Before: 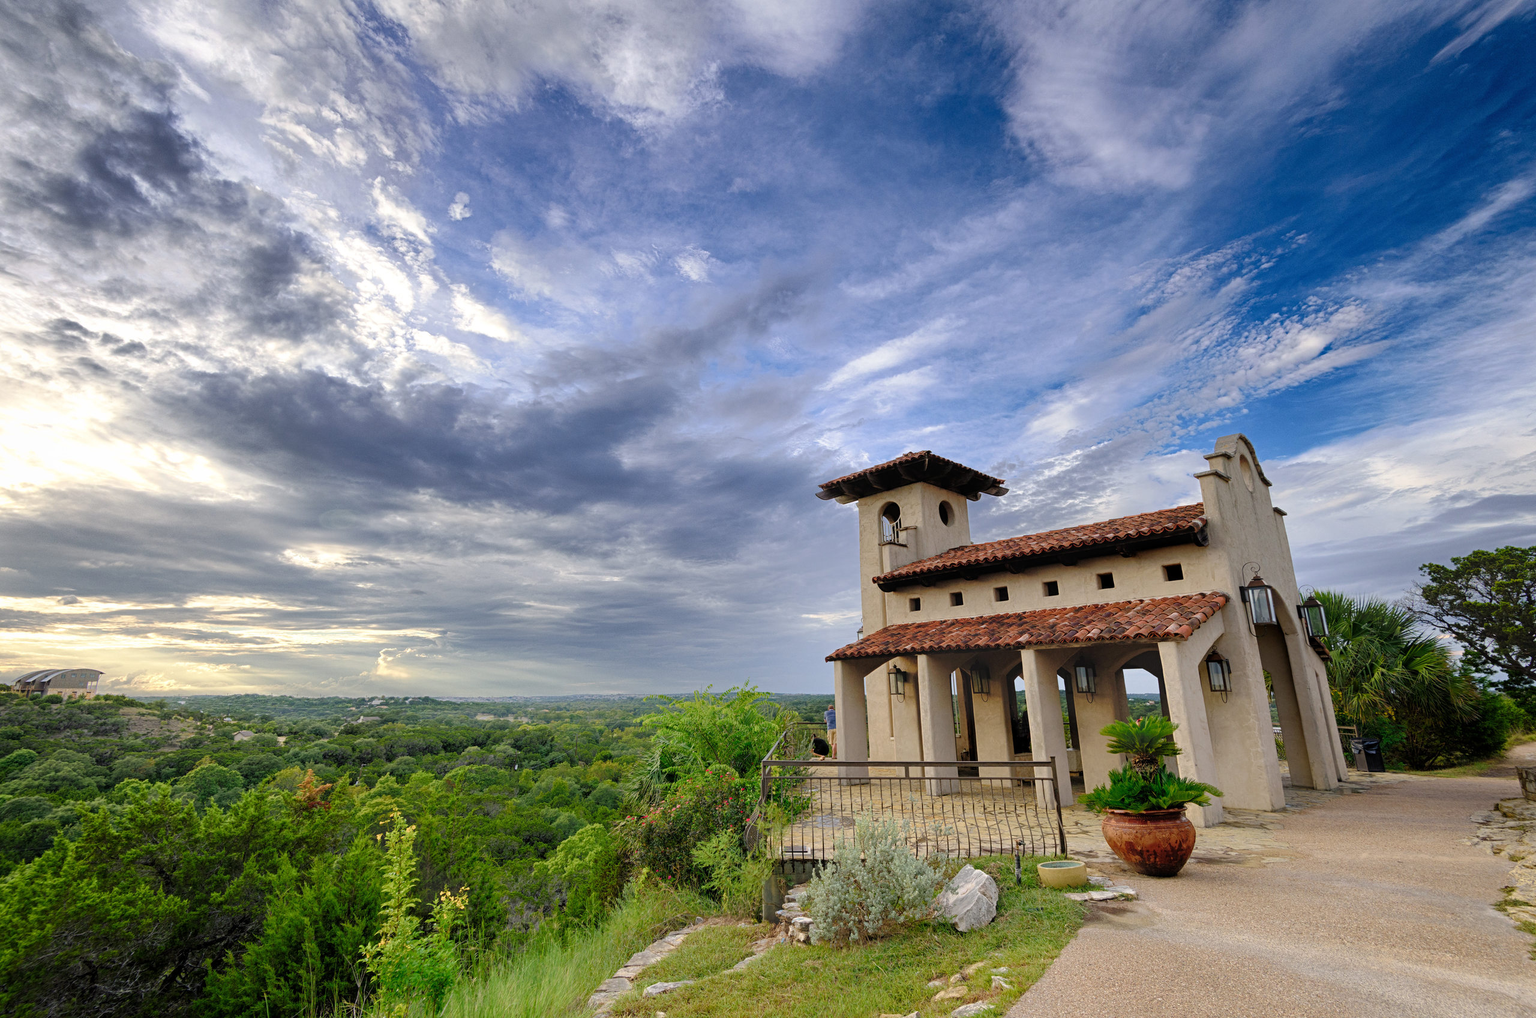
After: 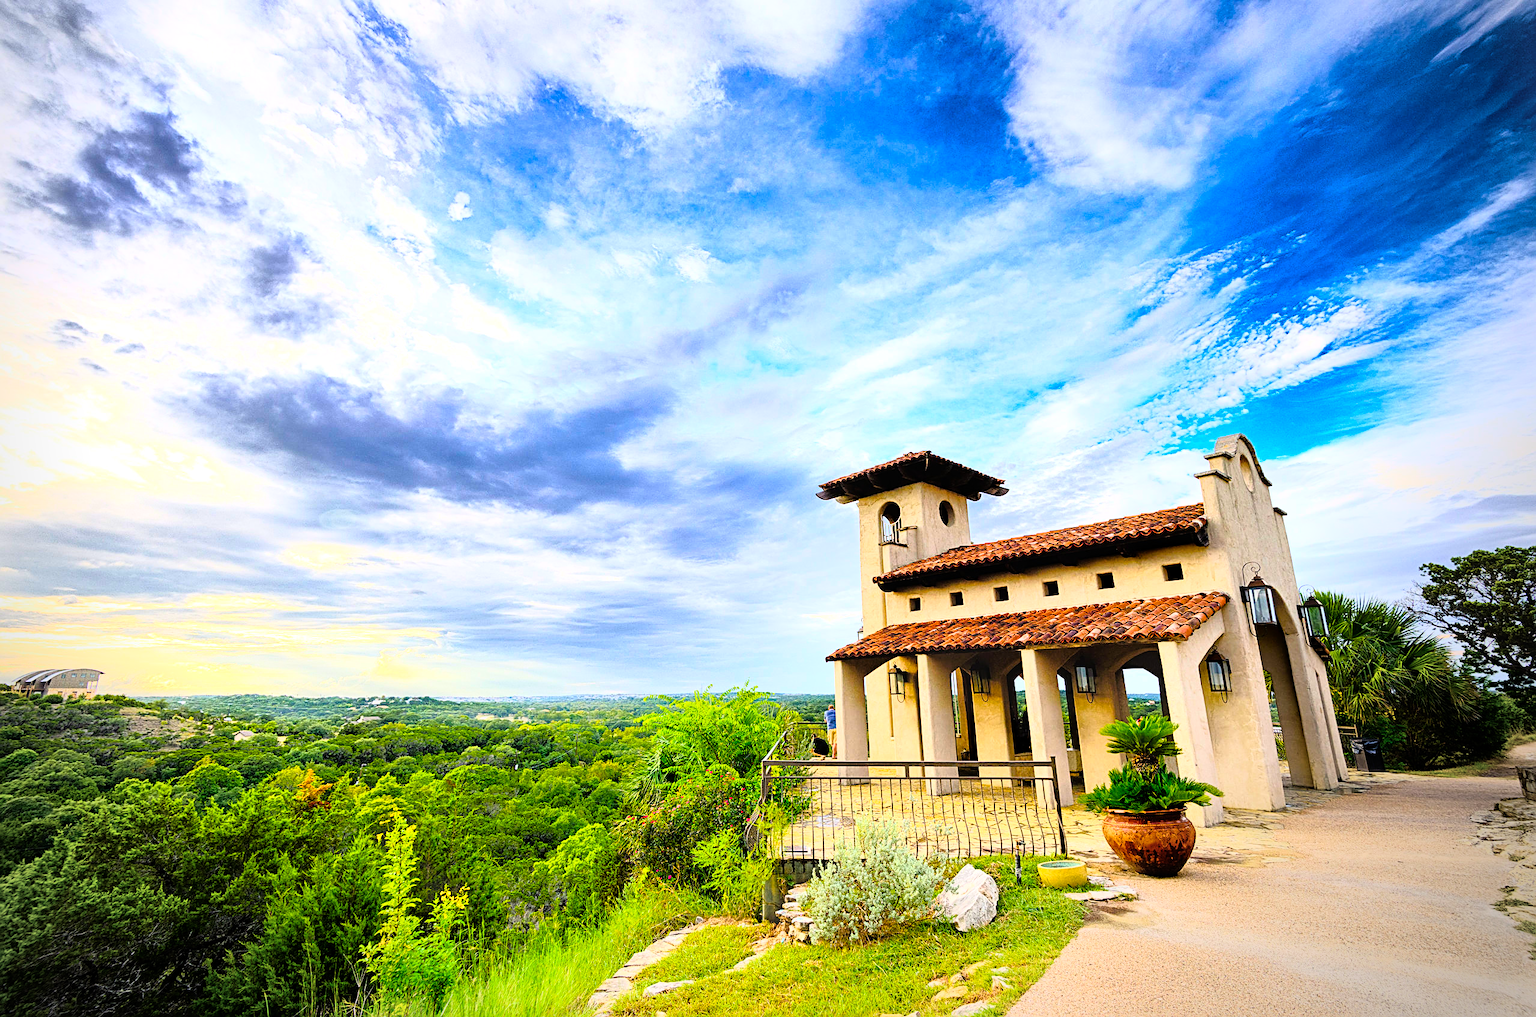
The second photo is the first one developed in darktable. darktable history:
exposure: exposure 0.027 EV, compensate exposure bias true, compensate highlight preservation false
sharpen: on, module defaults
vignetting: center (-0.064, -0.315)
base curve: curves: ch0 [(0, 0) (0.012, 0.01) (0.073, 0.168) (0.31, 0.711) (0.645, 0.957) (1, 1)]
color balance rgb: power › luminance 1.439%, linear chroma grading › shadows 31.82%, linear chroma grading › global chroma -1.818%, linear chroma grading › mid-tones 4.31%, perceptual saturation grading › global saturation 10.214%, perceptual brilliance grading › global brilliance 14.836%, perceptual brilliance grading › shadows -34.72%, global vibrance 50.264%
